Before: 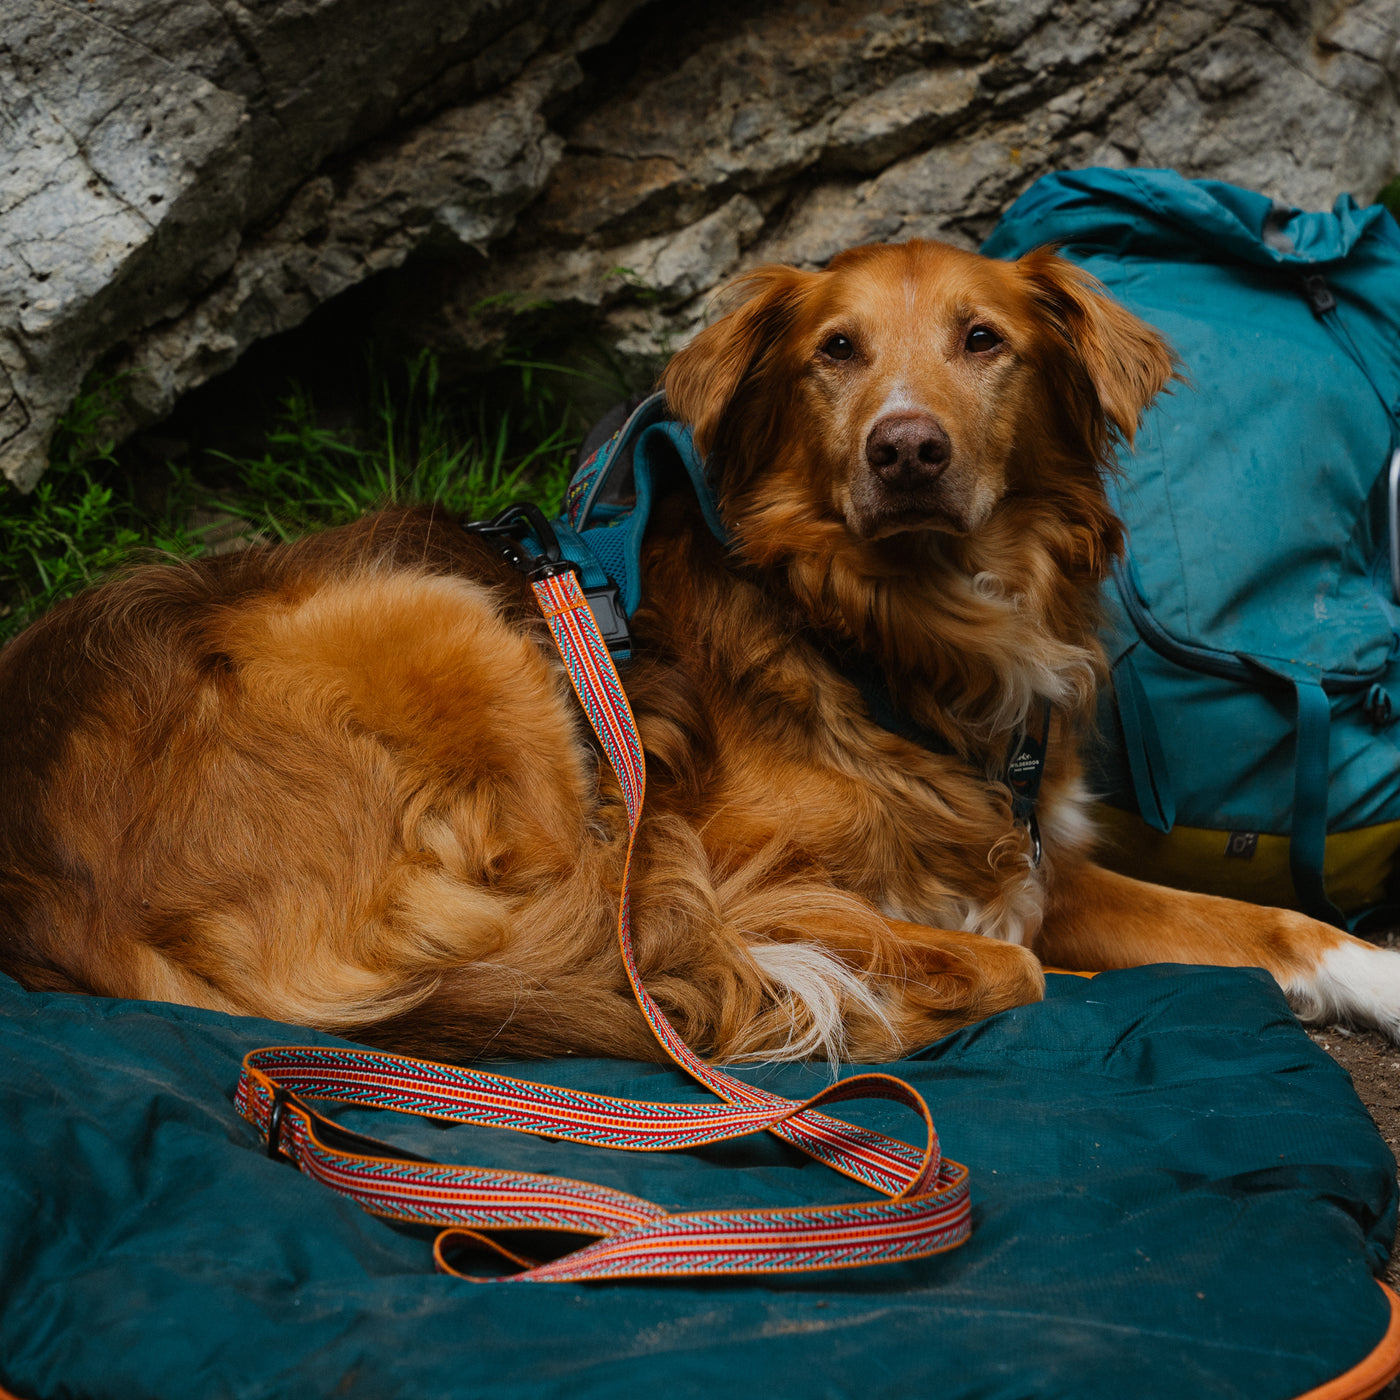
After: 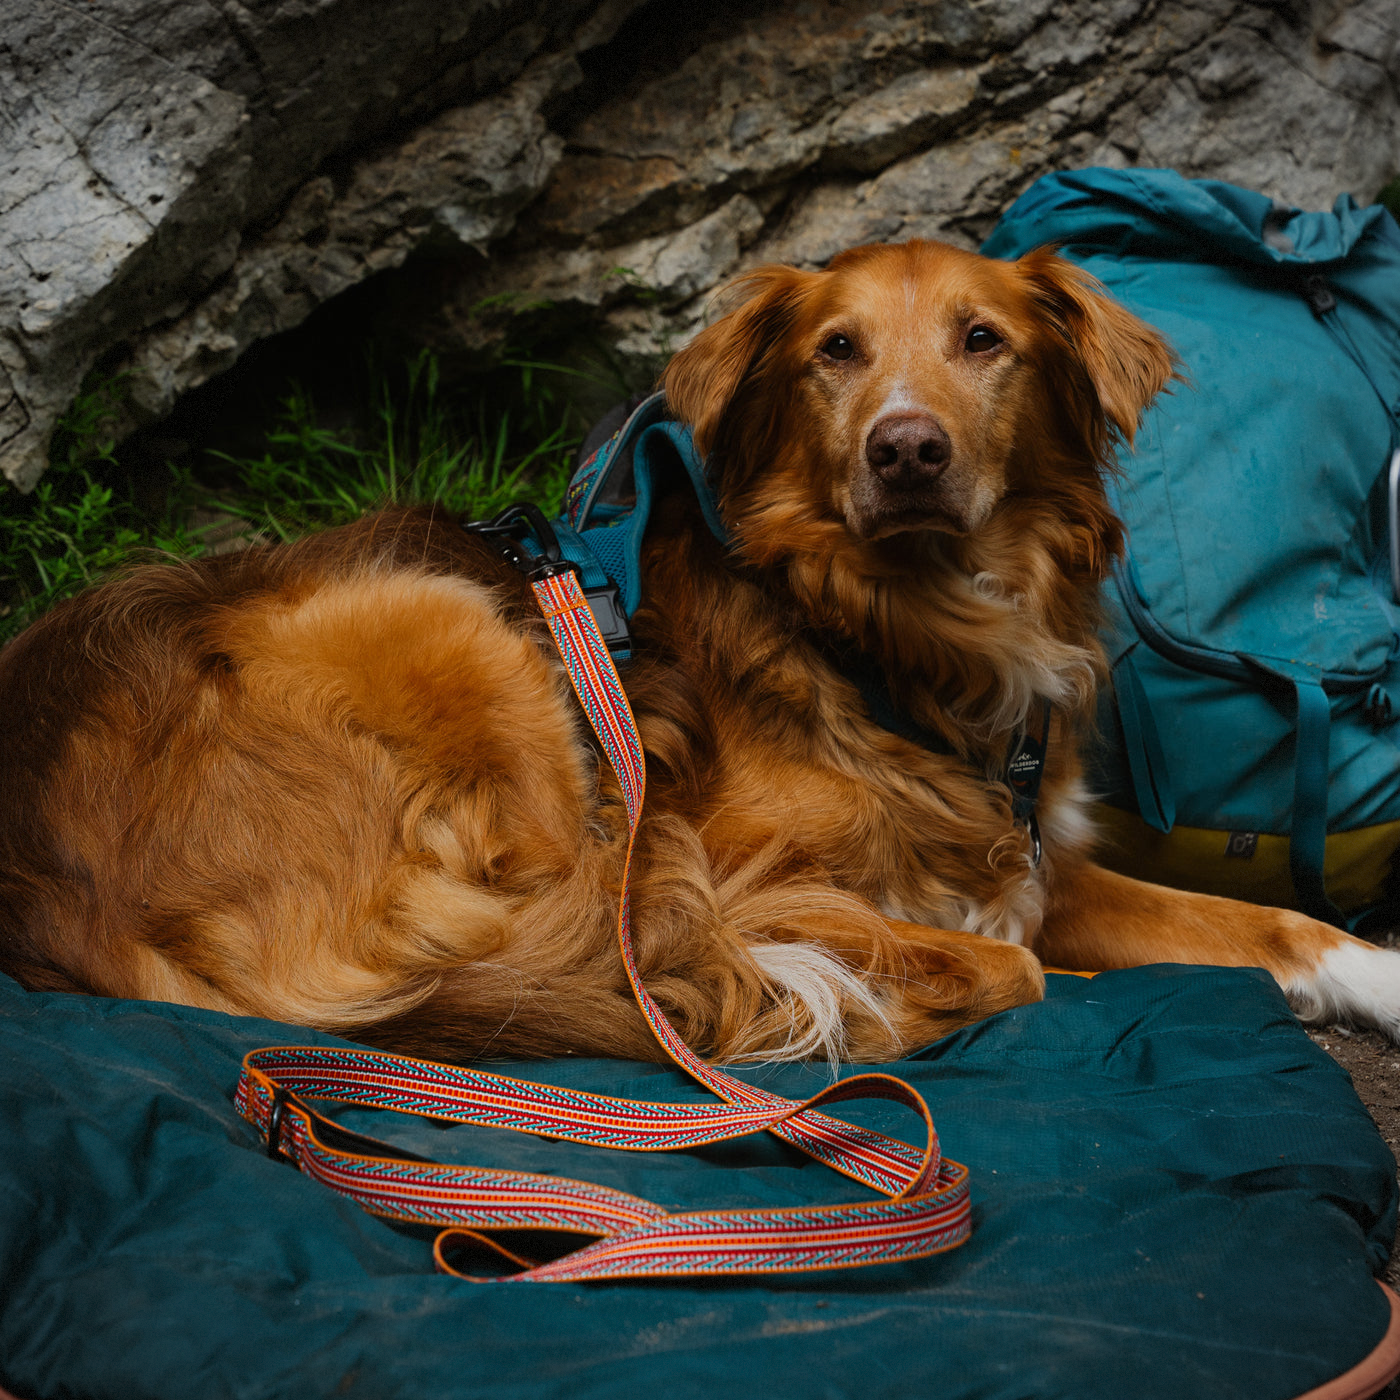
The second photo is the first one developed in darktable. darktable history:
vignetting: fall-off radius 80.98%, dithering 8-bit output
